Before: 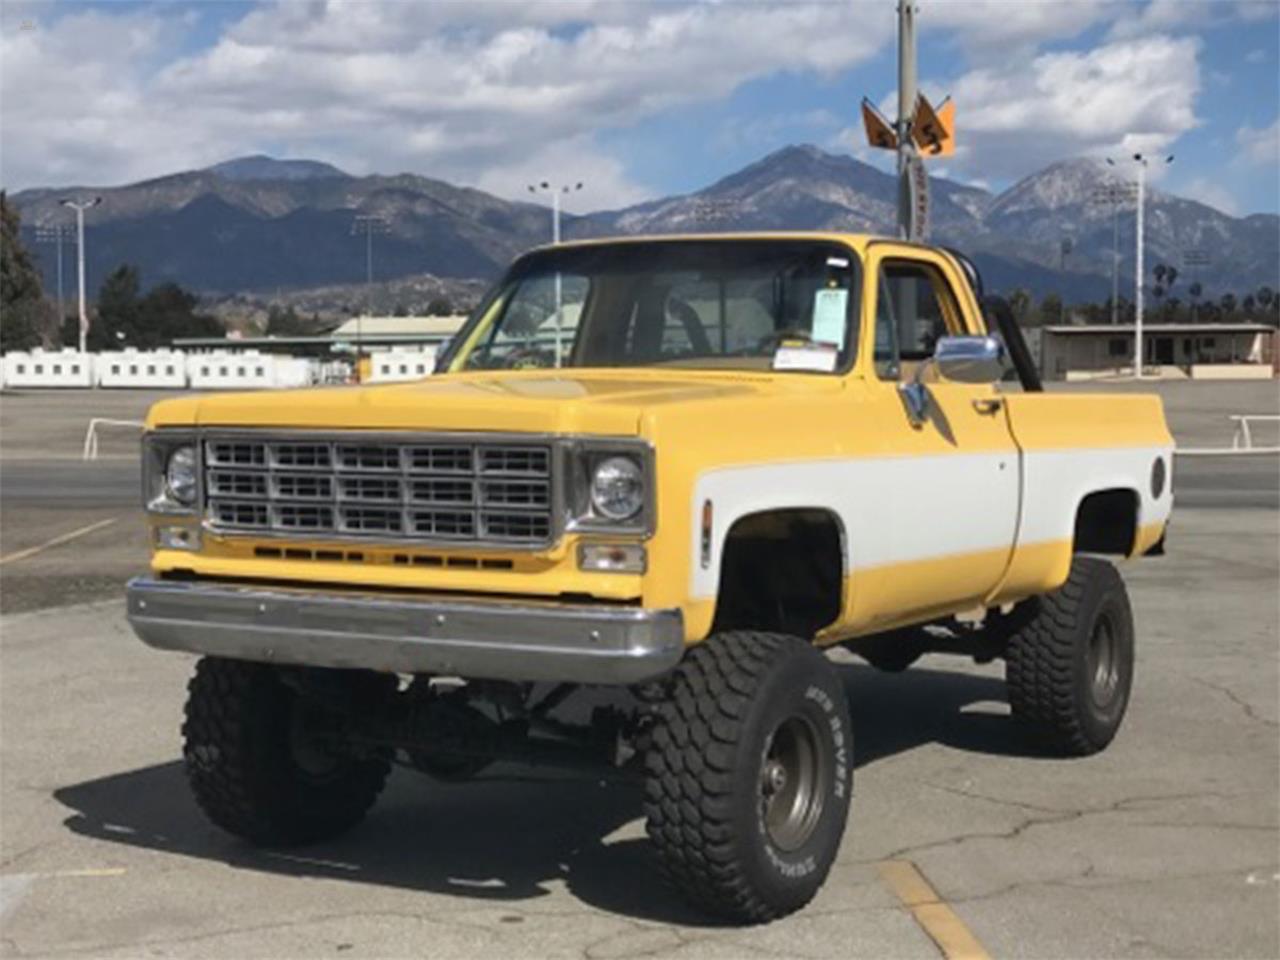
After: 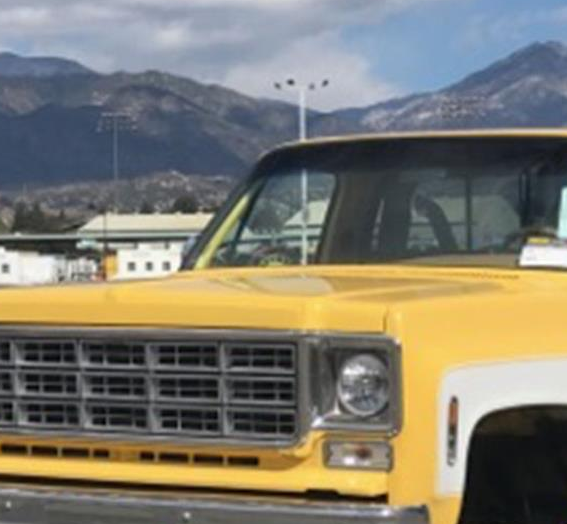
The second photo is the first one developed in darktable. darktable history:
crop: left 19.92%, top 10.821%, right 35.752%, bottom 34.548%
